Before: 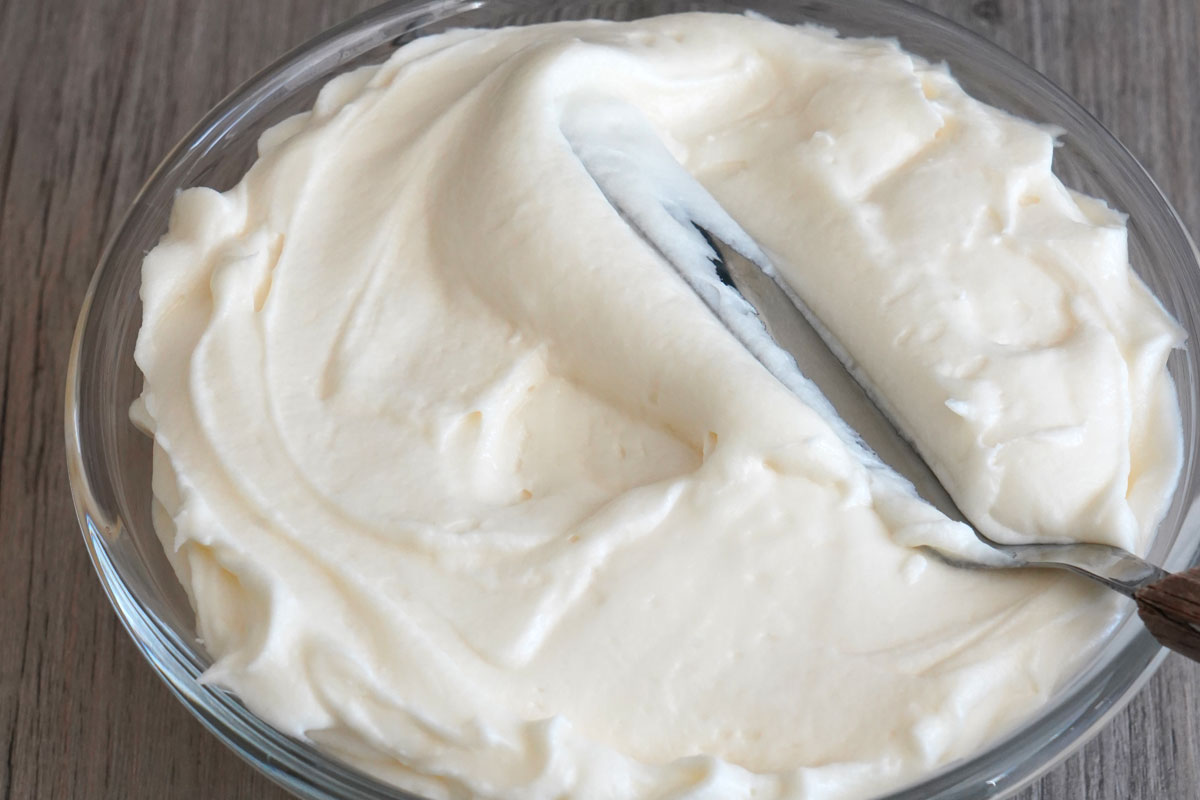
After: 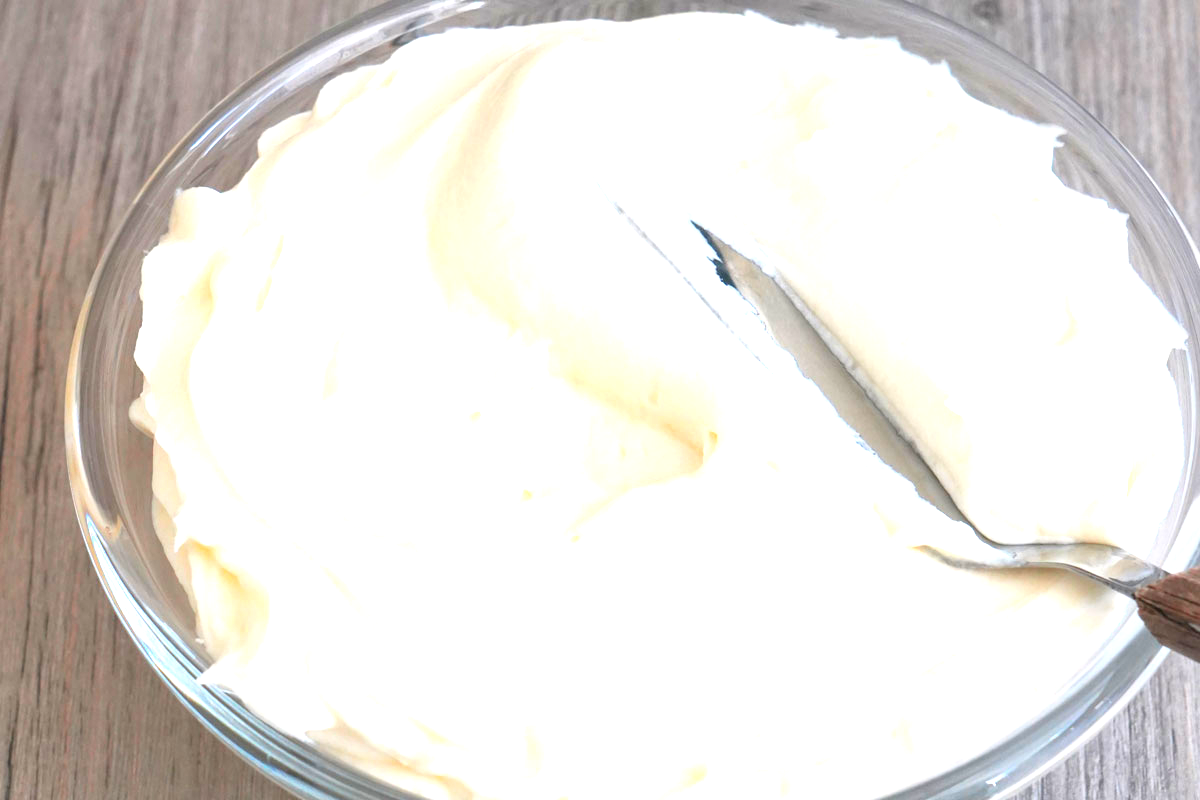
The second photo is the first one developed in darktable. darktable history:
contrast brightness saturation: brightness 0.09, saturation 0.19
exposure: black level correction 0, exposure 1.45 EV, compensate exposure bias true, compensate highlight preservation false
